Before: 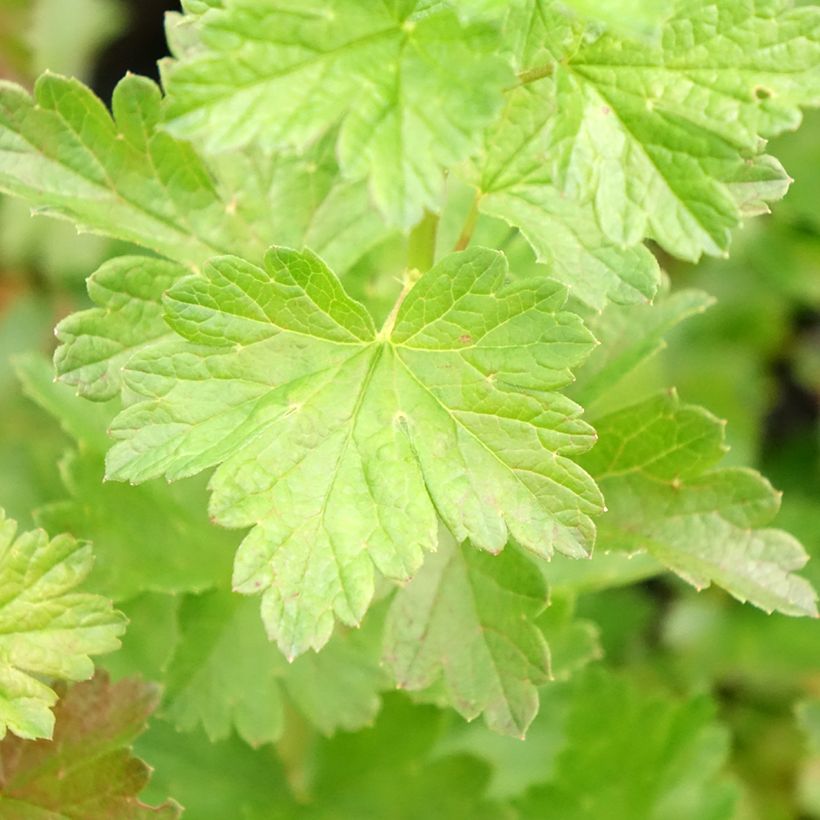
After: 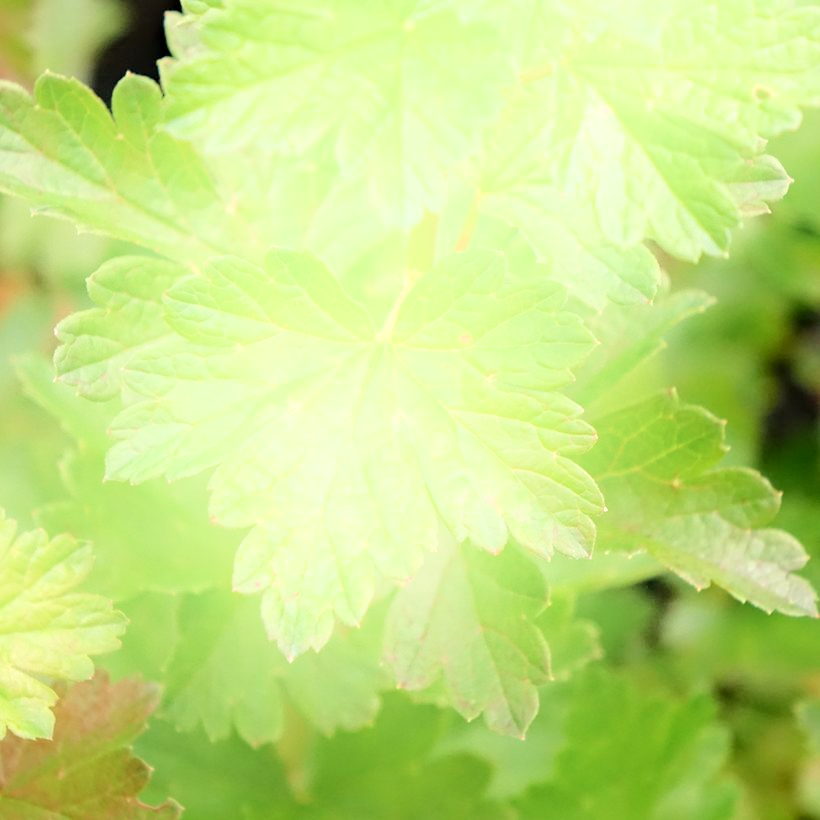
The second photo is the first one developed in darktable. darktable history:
haze removal: compatibility mode true, adaptive false
shadows and highlights: shadows -21.3, highlights 100, soften with gaussian
